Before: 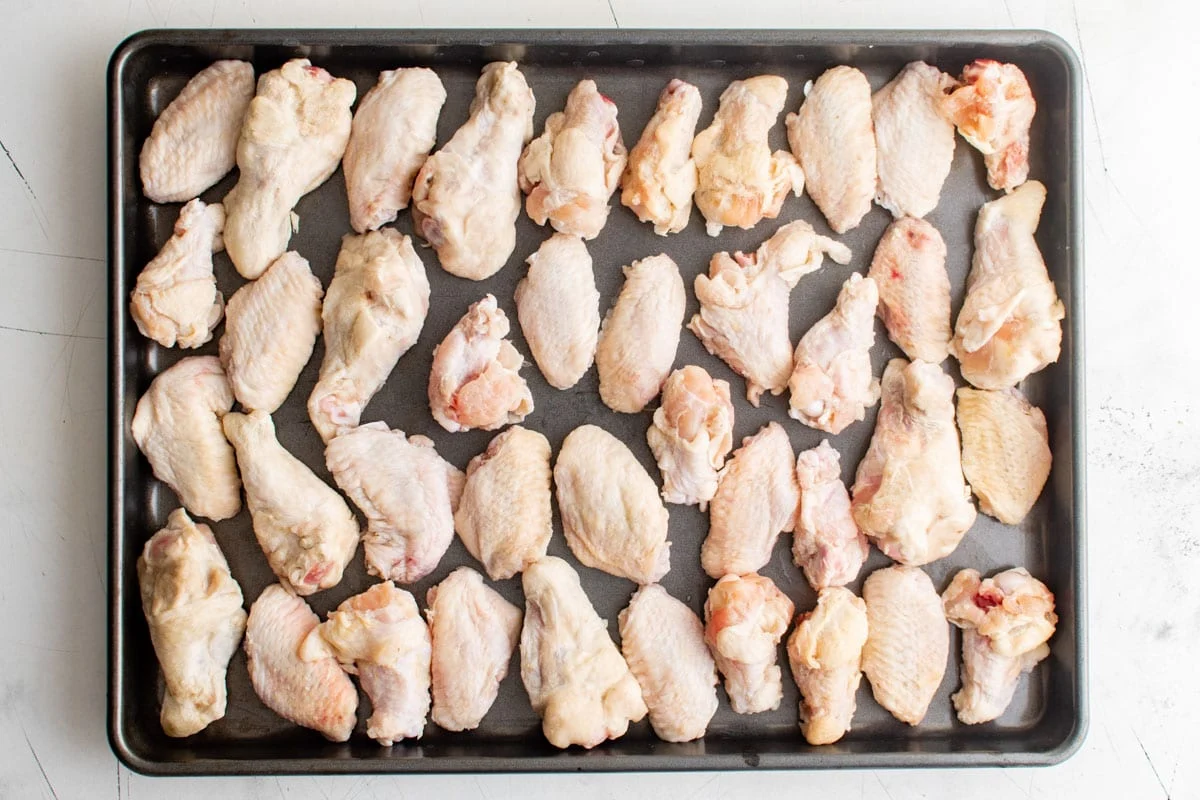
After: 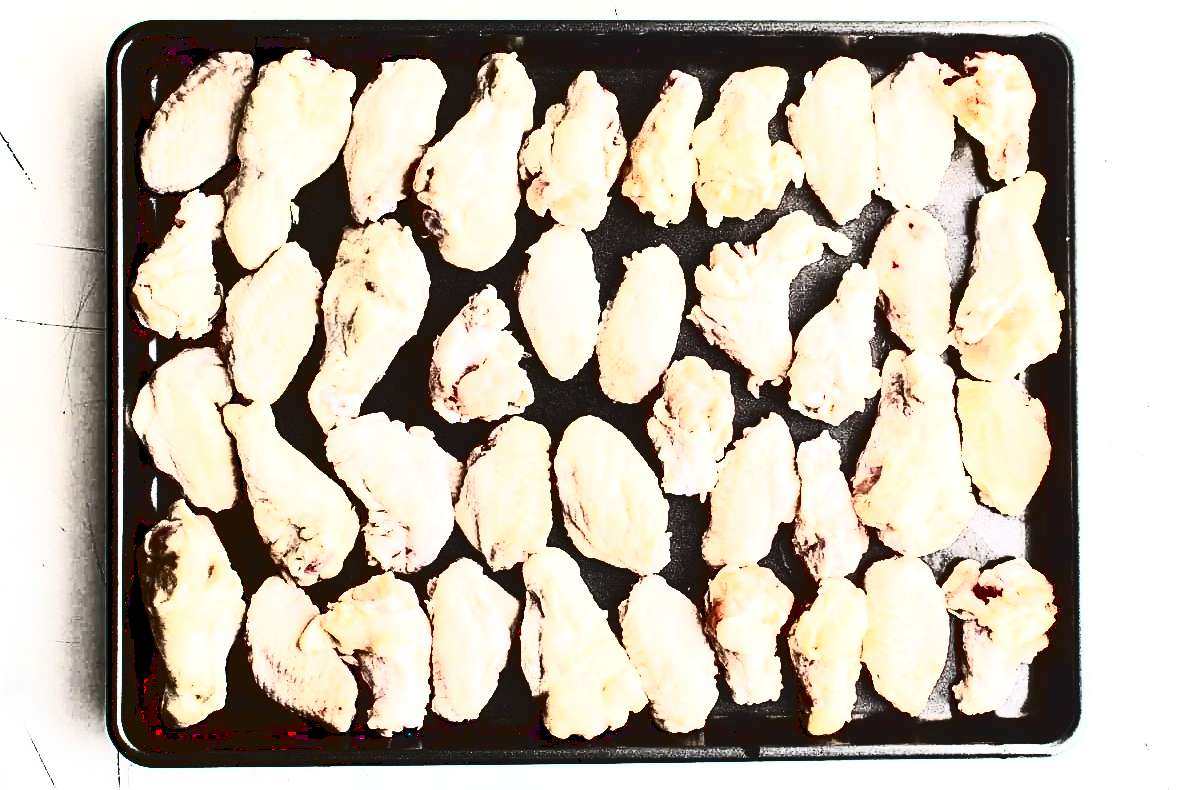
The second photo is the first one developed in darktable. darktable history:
base curve: curves: ch0 [(0, 0.036) (0.083, 0.04) (0.804, 1)]
exposure: black level correction 0.001, exposure 0.299 EV, compensate exposure bias true, compensate highlight preservation false
crop: top 1.153%, right 0.106%
sharpen: amount 0.495
tone equalizer: on, module defaults
contrast brightness saturation: contrast 0.938, brightness 0.191
